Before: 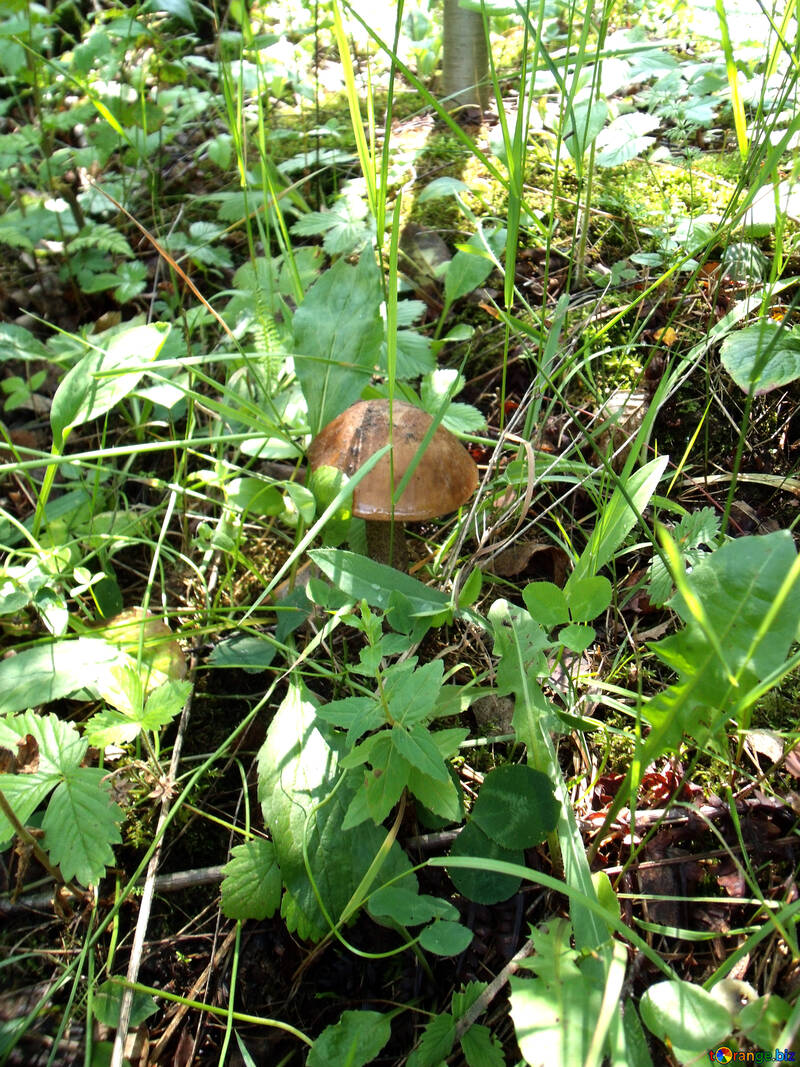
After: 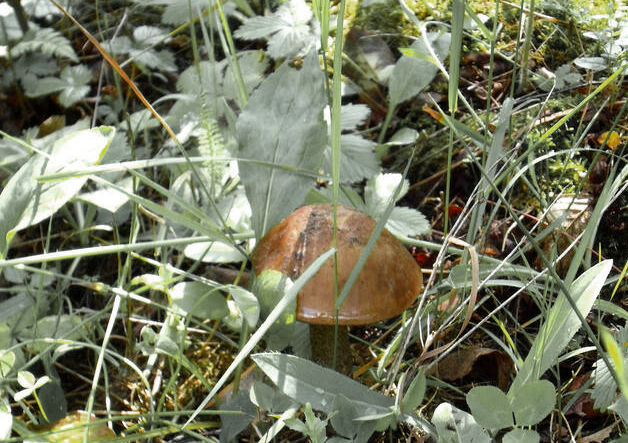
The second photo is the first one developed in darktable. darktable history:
crop: left 7.036%, top 18.398%, right 14.379%, bottom 40.043%
color zones: curves: ch0 [(0.004, 0.388) (0.125, 0.392) (0.25, 0.404) (0.375, 0.5) (0.5, 0.5) (0.625, 0.5) (0.75, 0.5) (0.875, 0.5)]; ch1 [(0, 0.5) (0.125, 0.5) (0.25, 0.5) (0.375, 0.124) (0.524, 0.124) (0.645, 0.128) (0.789, 0.132) (0.914, 0.096) (0.998, 0.068)]
